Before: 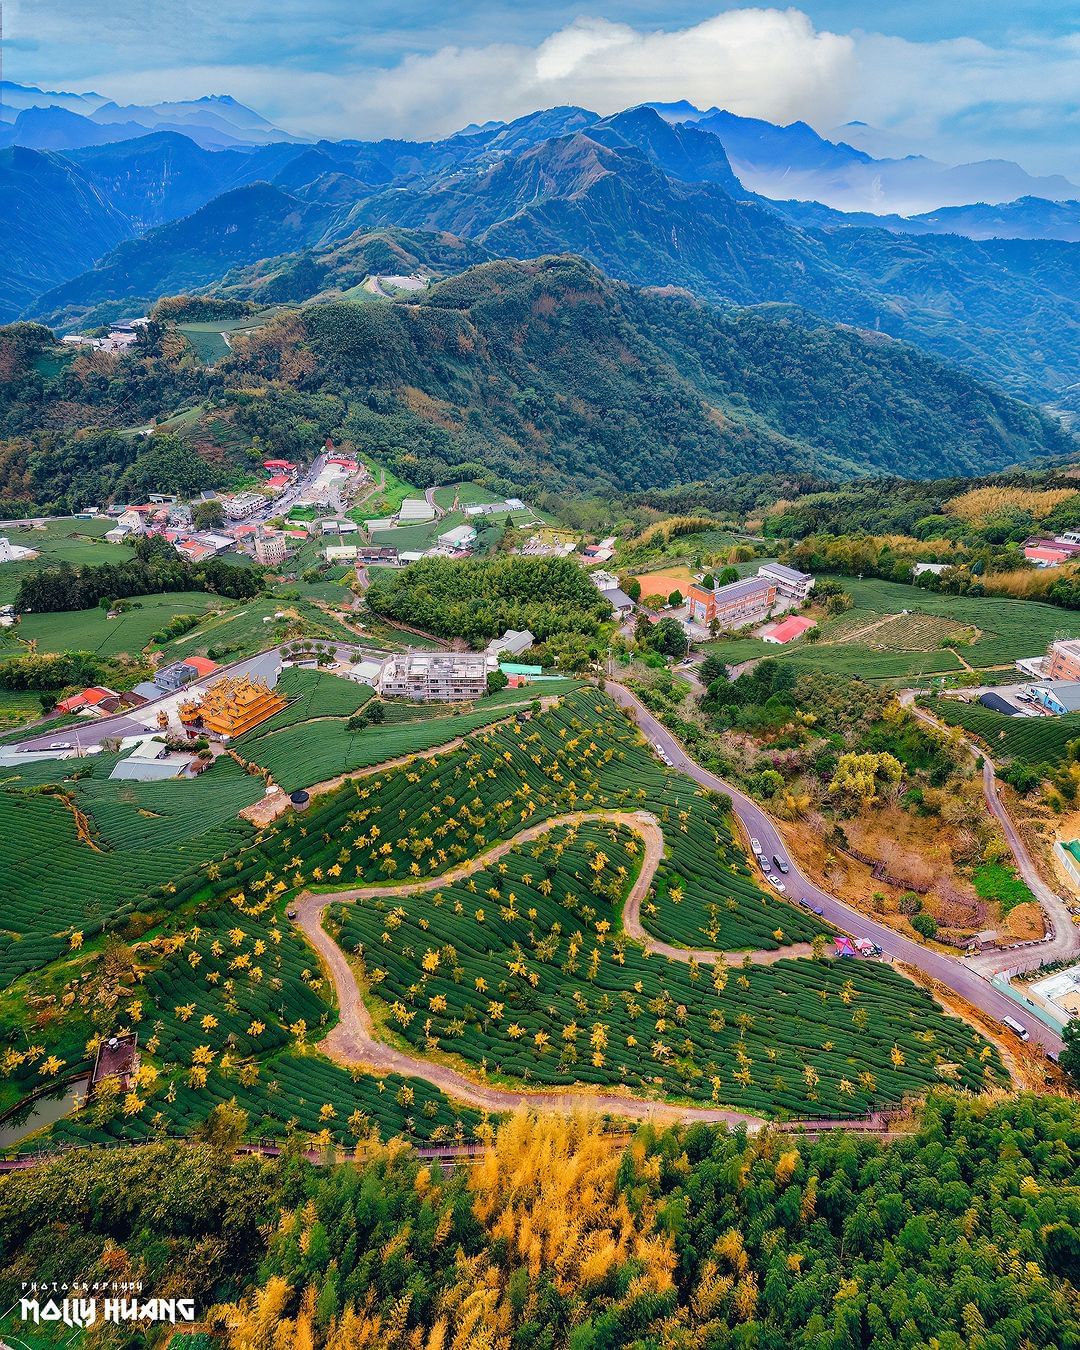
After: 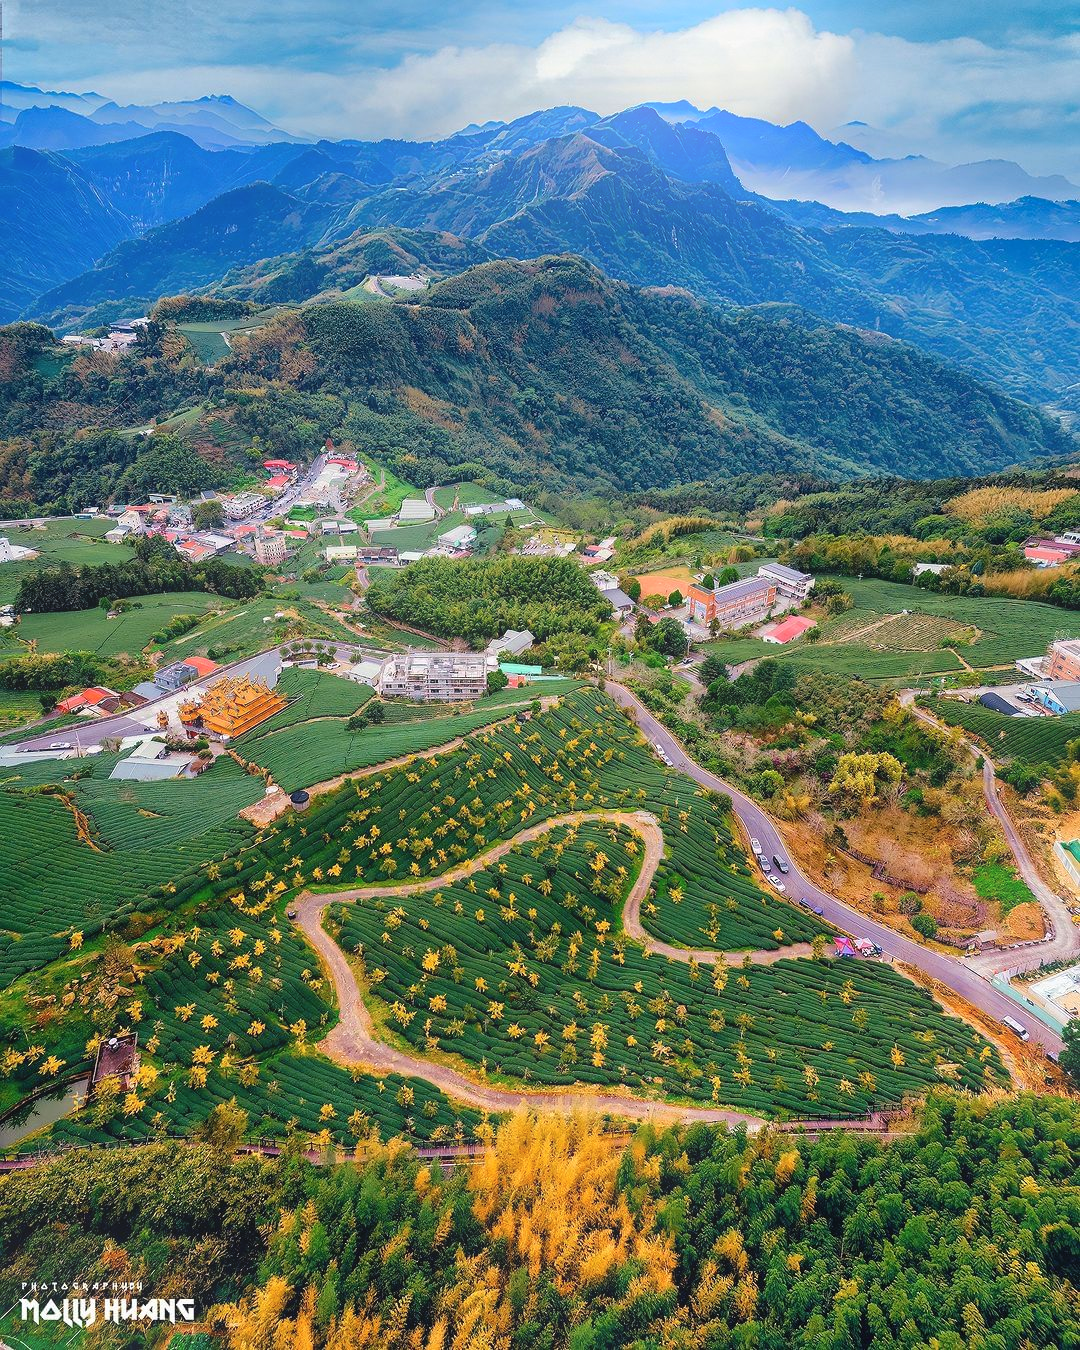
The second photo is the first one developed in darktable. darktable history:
bloom: on, module defaults
shadows and highlights: radius 118.69, shadows 42.21, highlights -61.56, soften with gaussian
